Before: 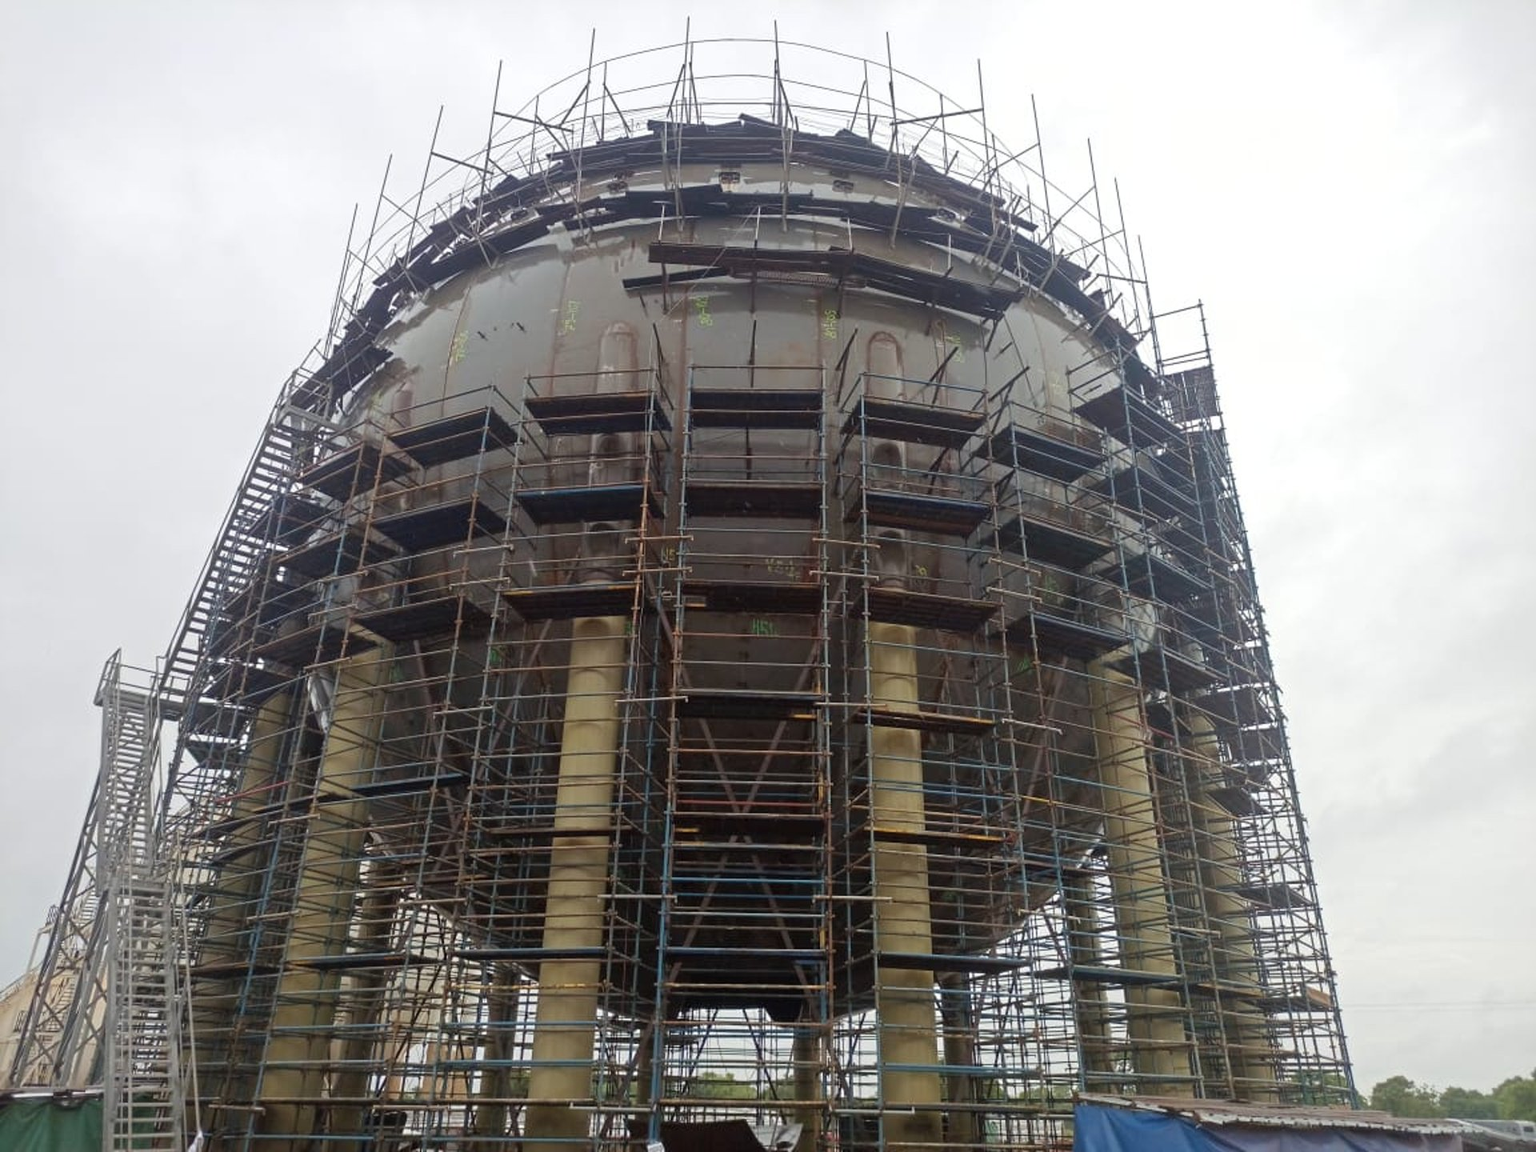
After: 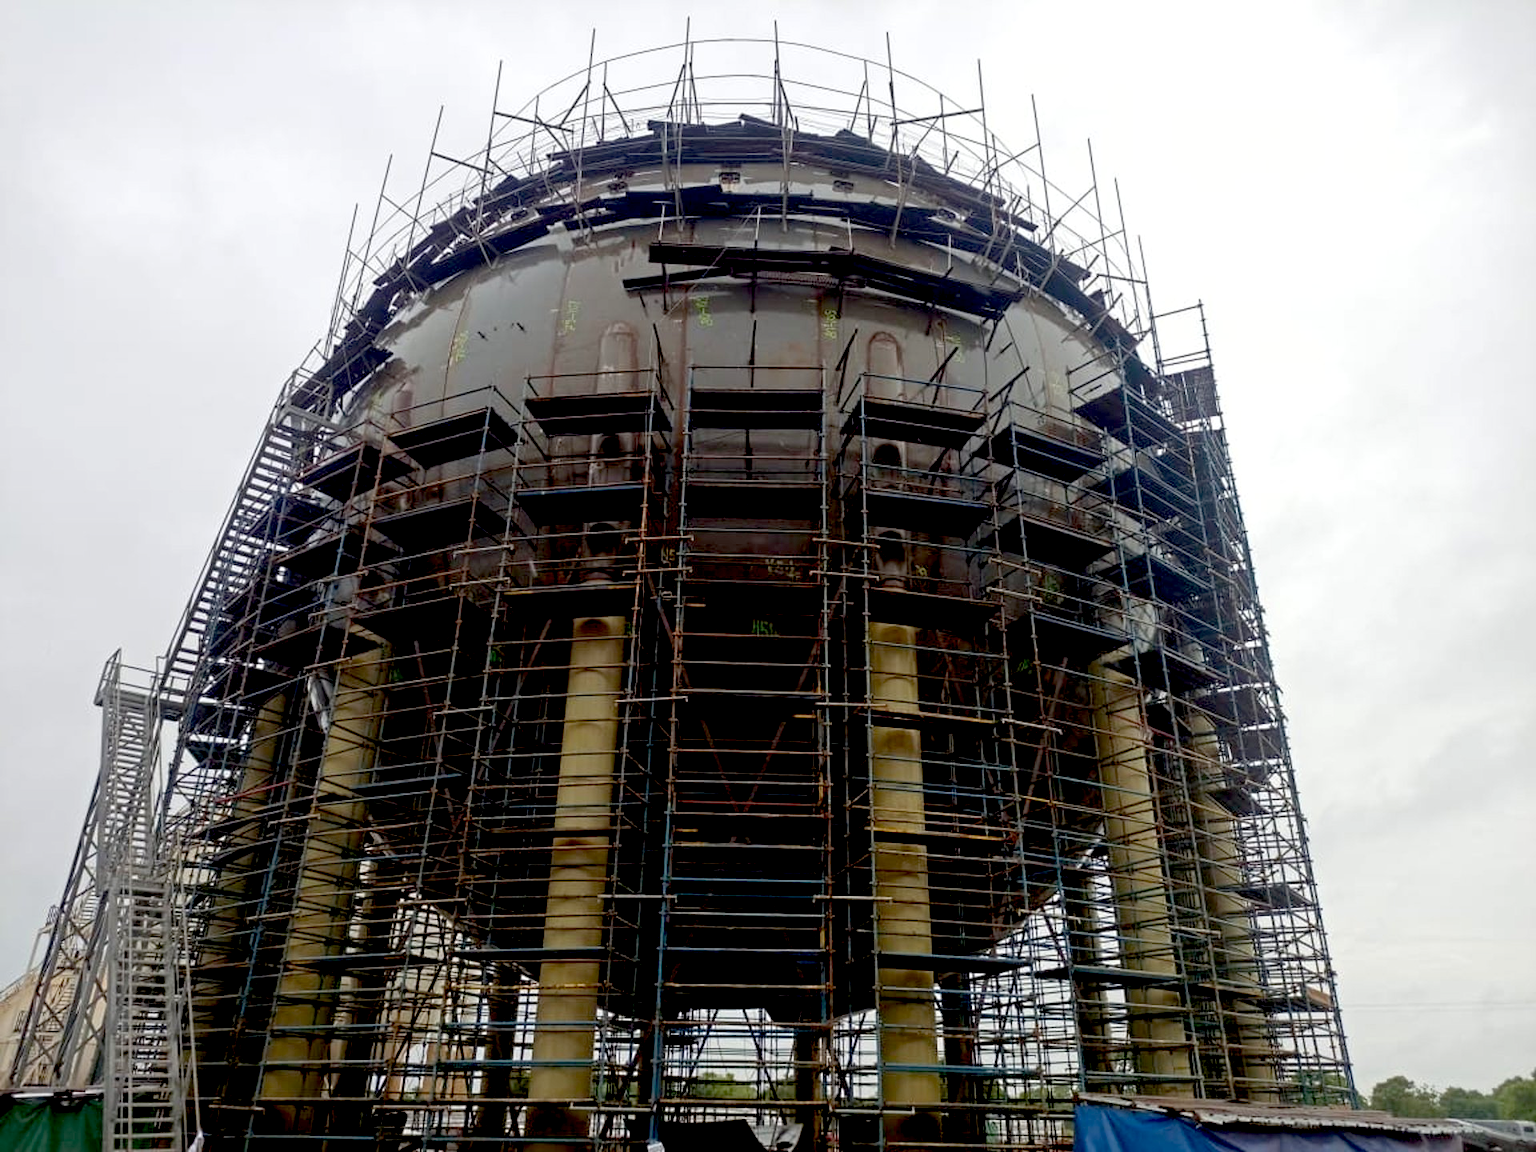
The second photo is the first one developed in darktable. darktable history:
exposure: black level correction 0.048, exposure 0.013 EV, compensate highlight preservation false
